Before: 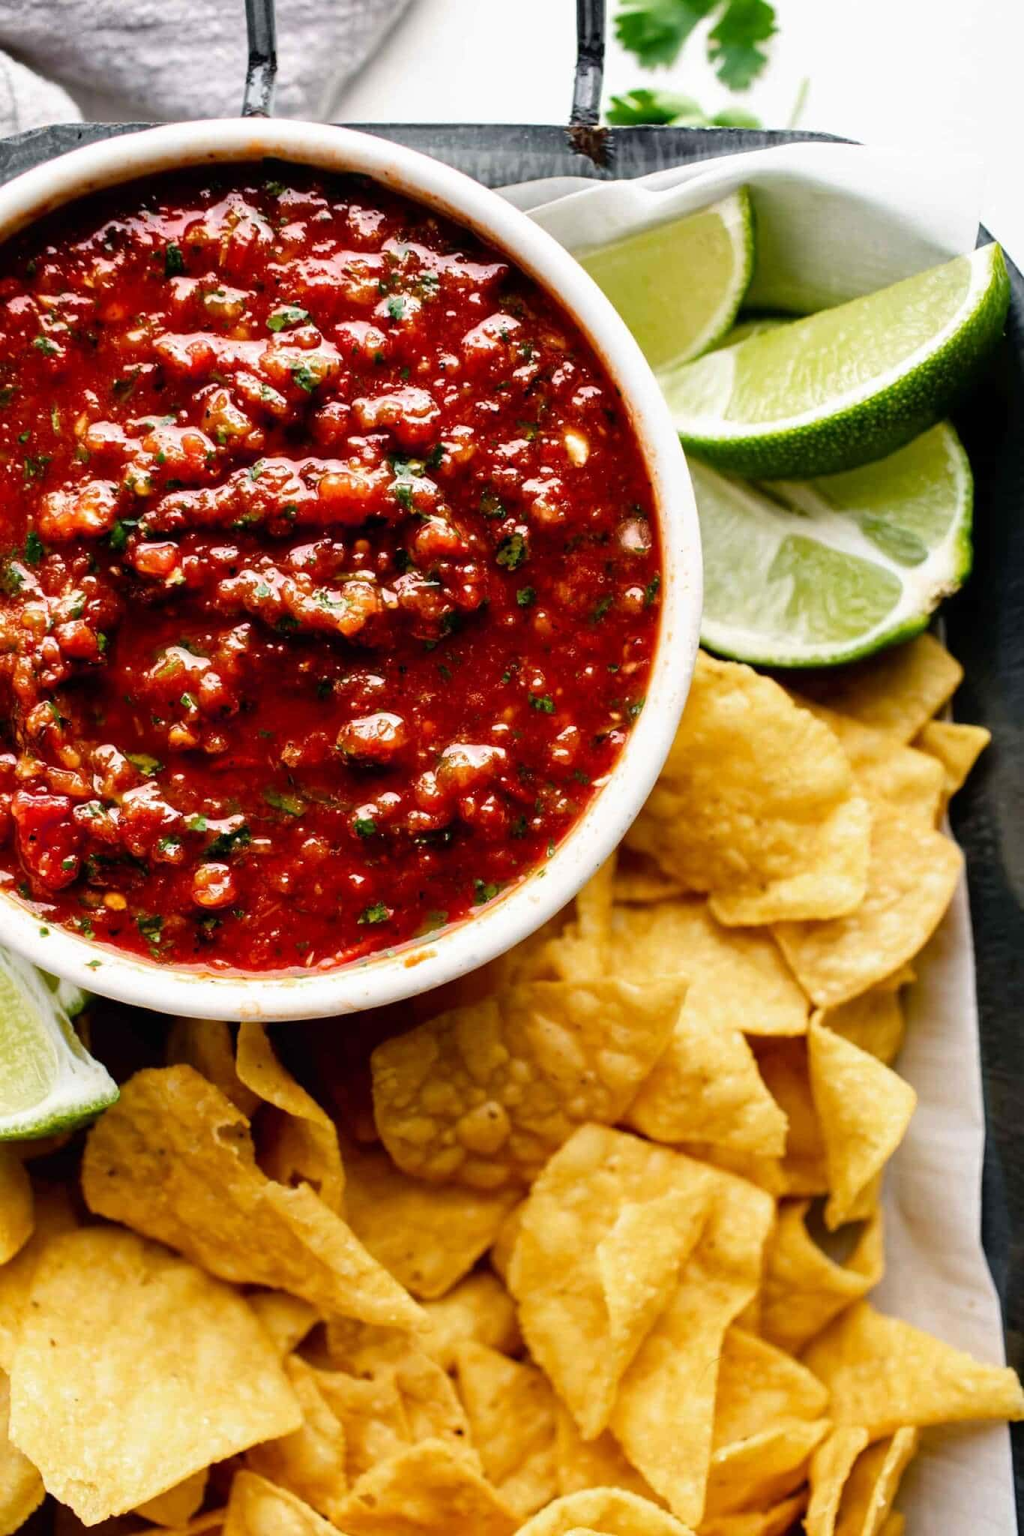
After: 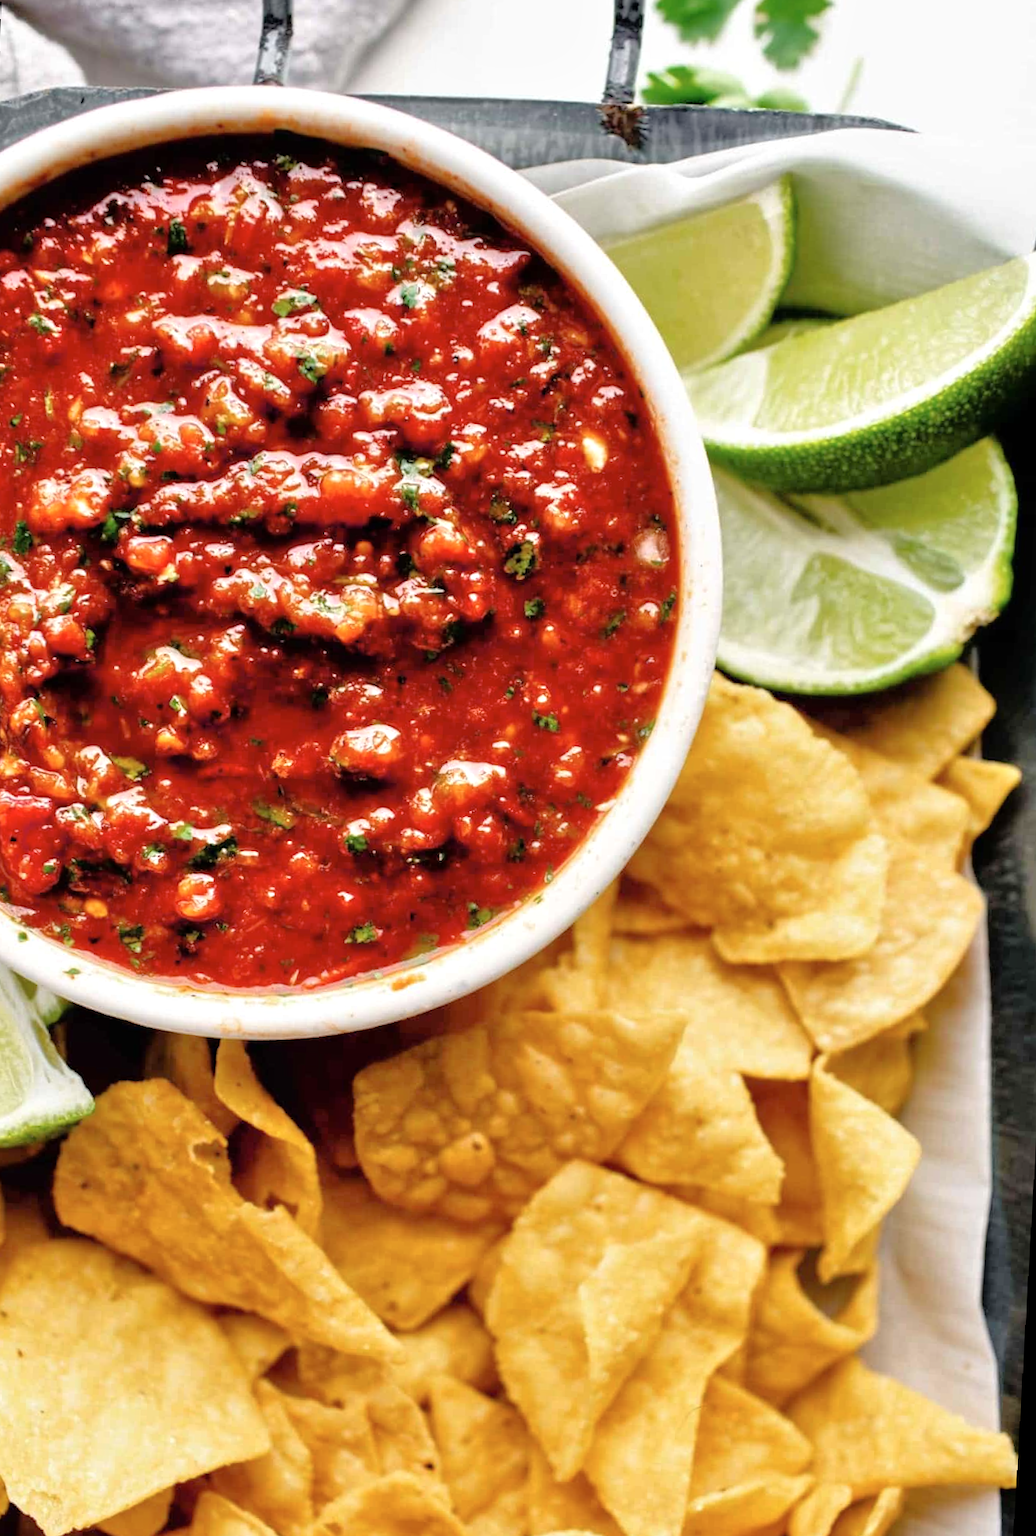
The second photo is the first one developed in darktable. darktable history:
tone equalizer: -7 EV 0.15 EV, -6 EV 0.6 EV, -5 EV 1.15 EV, -4 EV 1.33 EV, -3 EV 1.15 EV, -2 EV 0.6 EV, -1 EV 0.15 EV, mask exposure compensation -0.5 EV
rotate and perspective: lens shift (vertical) 0.048, lens shift (horizontal) -0.024, automatic cropping off
contrast brightness saturation: saturation -0.1
crop and rotate: angle -2.38°
